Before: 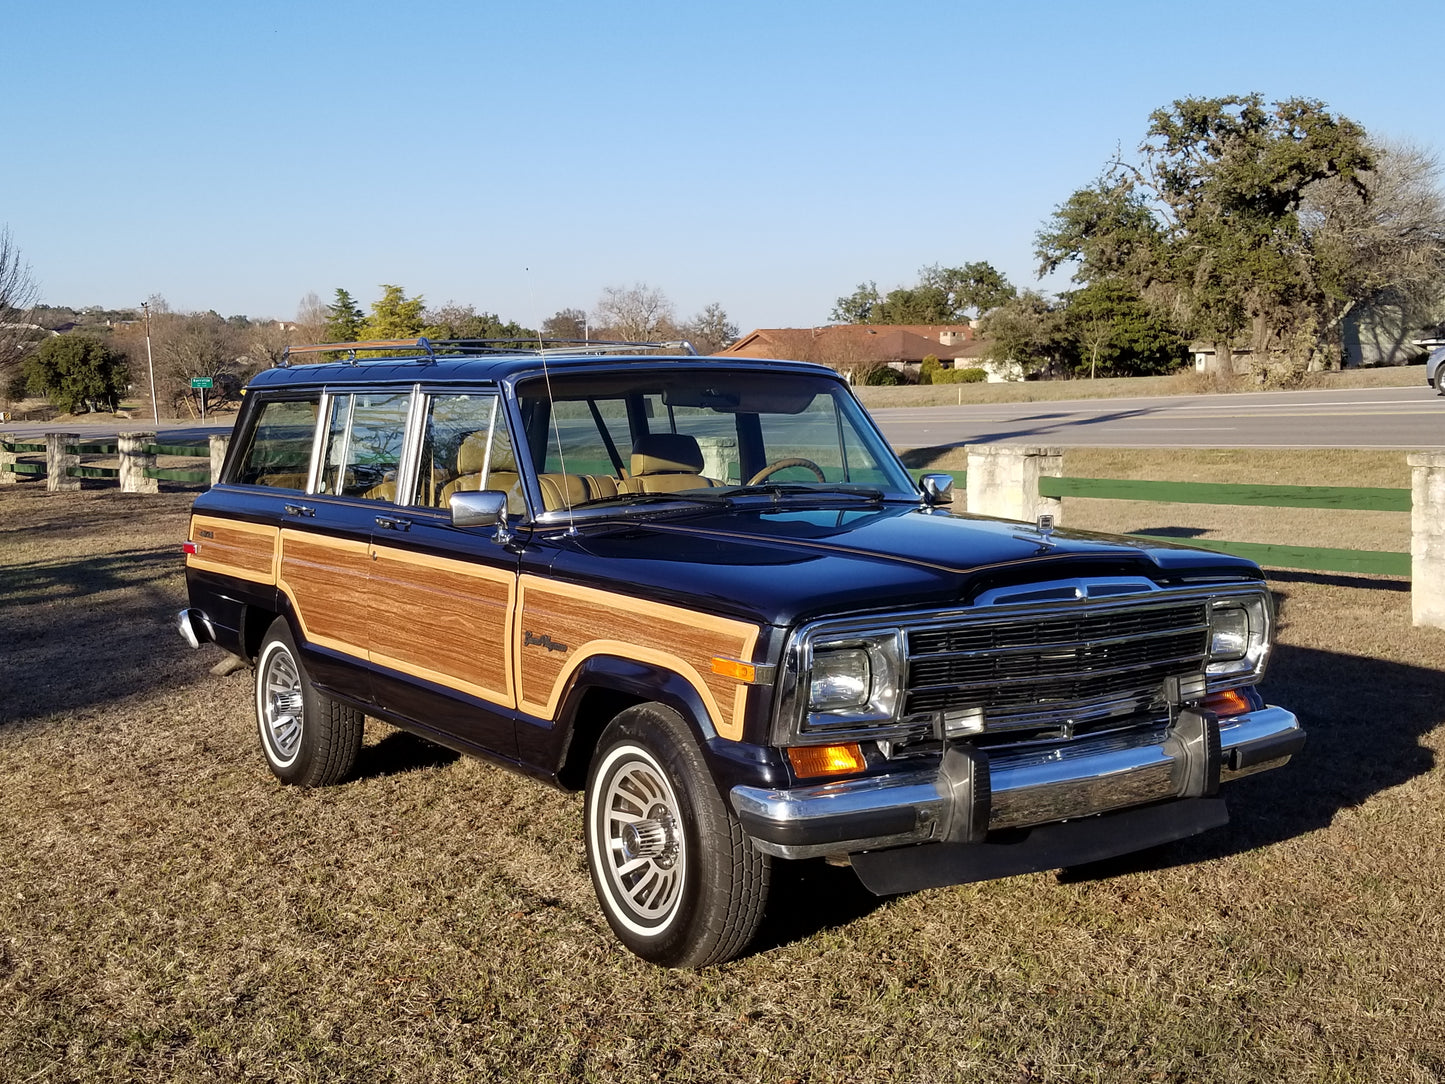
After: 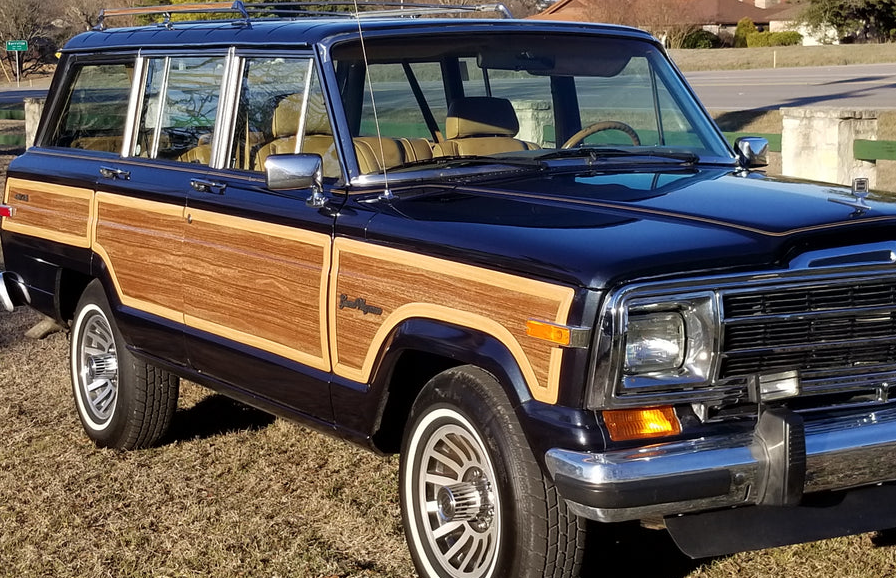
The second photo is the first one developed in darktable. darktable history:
crop: left 12.855%, top 31.158%, right 24.523%, bottom 15.5%
